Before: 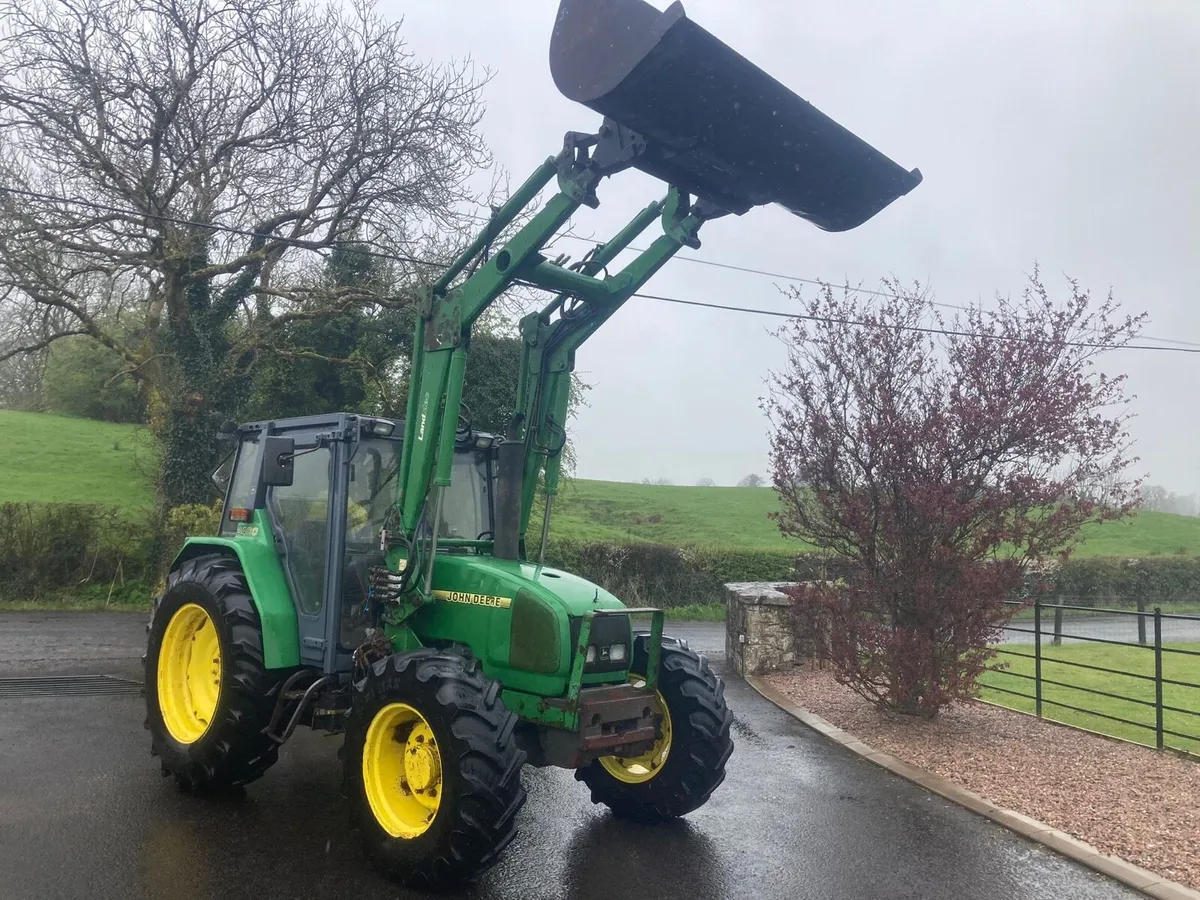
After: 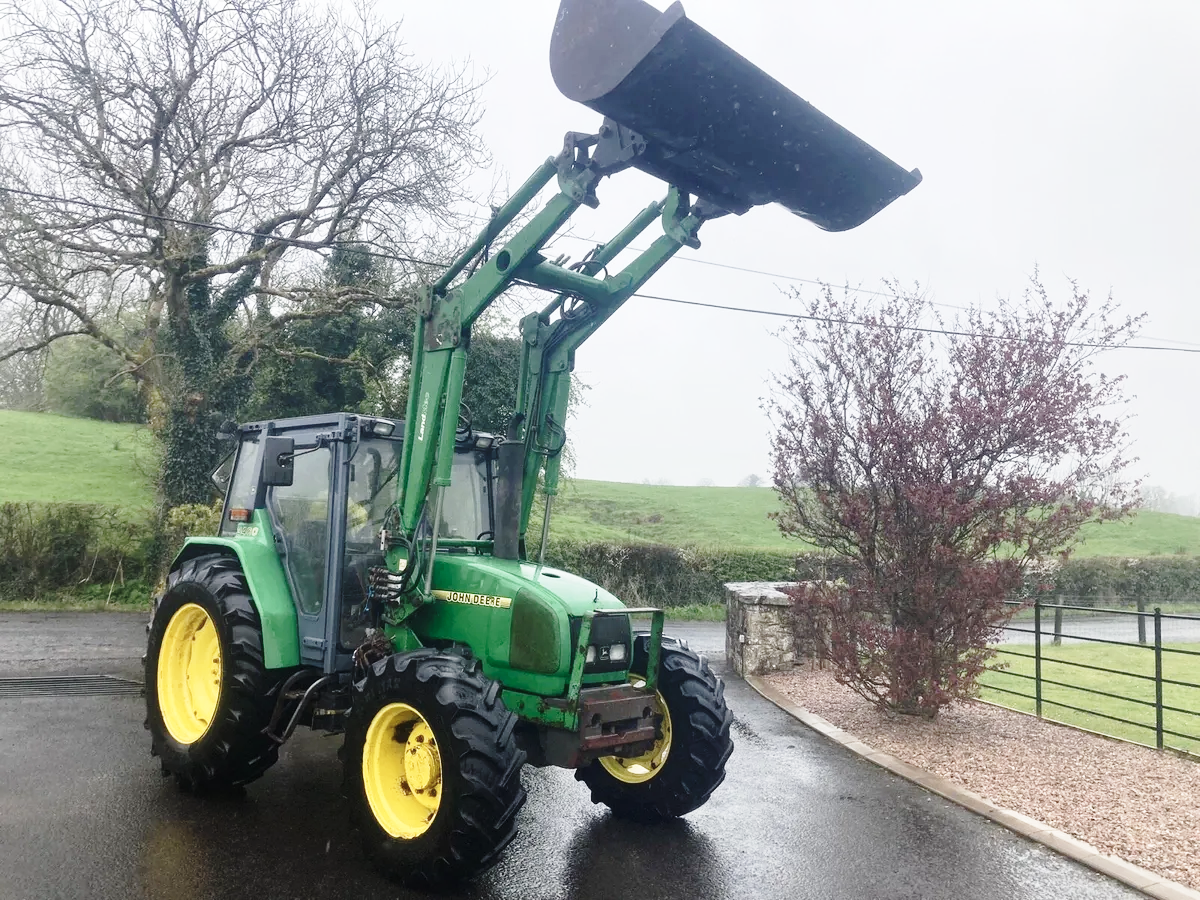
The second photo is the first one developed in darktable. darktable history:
contrast brightness saturation: contrast 0.06, brightness -0.01, saturation -0.23
base curve: curves: ch0 [(0, 0) (0.028, 0.03) (0.121, 0.232) (0.46, 0.748) (0.859, 0.968) (1, 1)], preserve colors none
